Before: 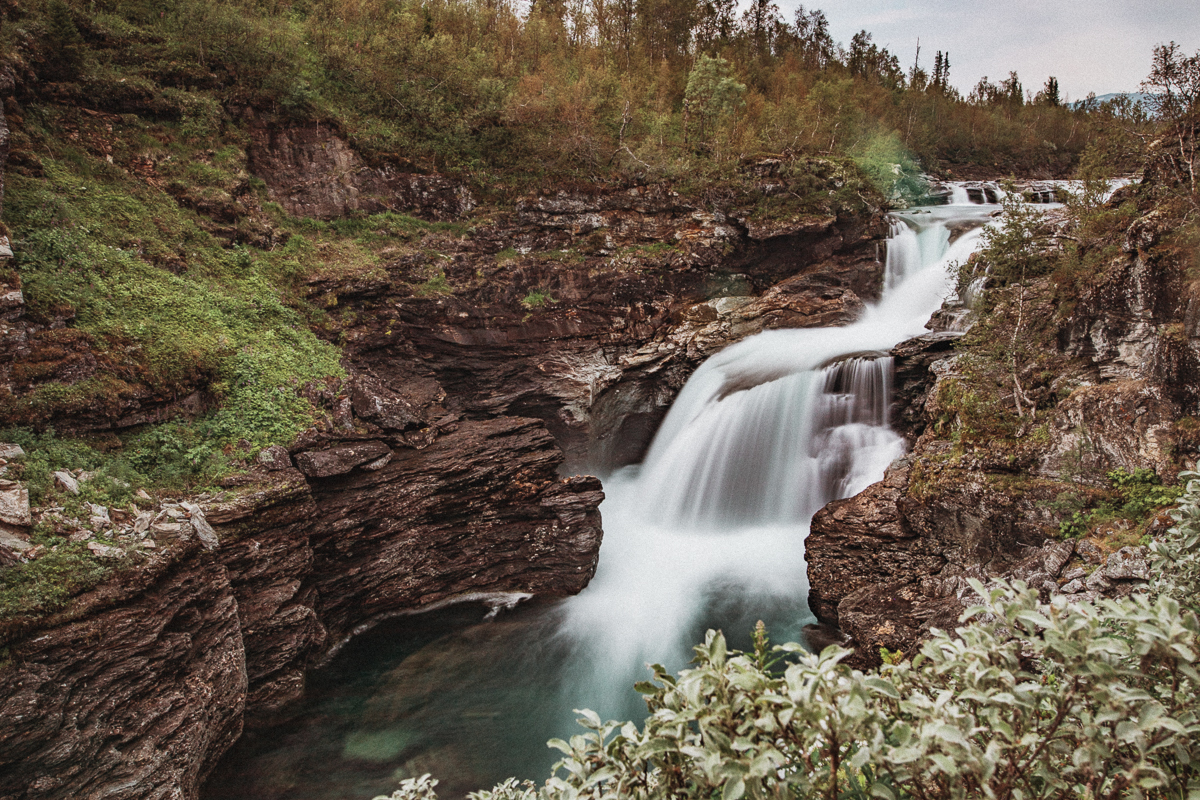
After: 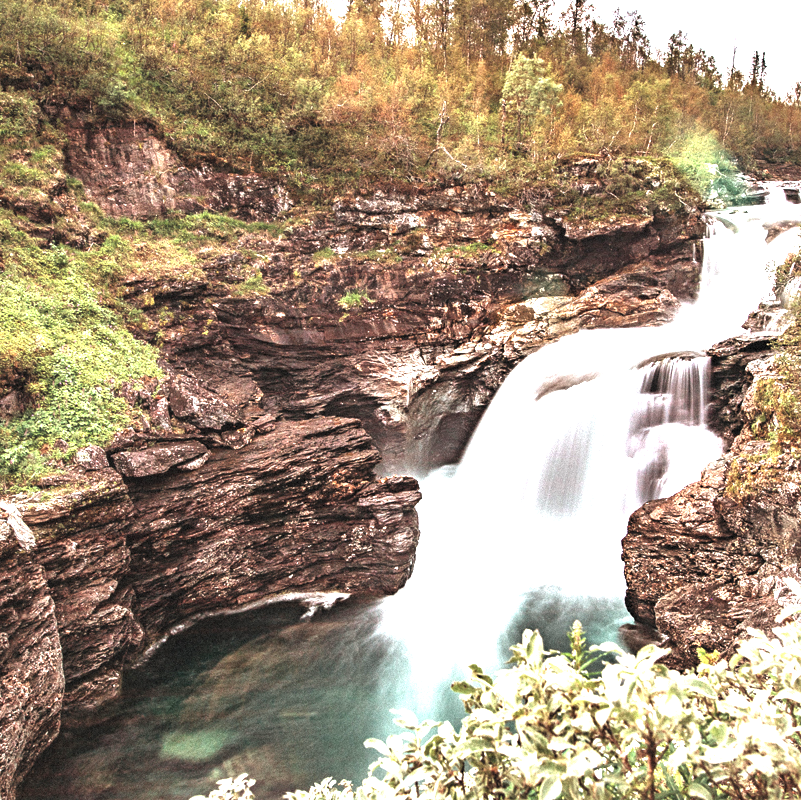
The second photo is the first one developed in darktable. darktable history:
levels: levels [0.062, 0.494, 0.925]
crop and rotate: left 15.324%, right 17.846%
exposure: black level correction 0, exposure 1.743 EV, compensate highlight preservation false
